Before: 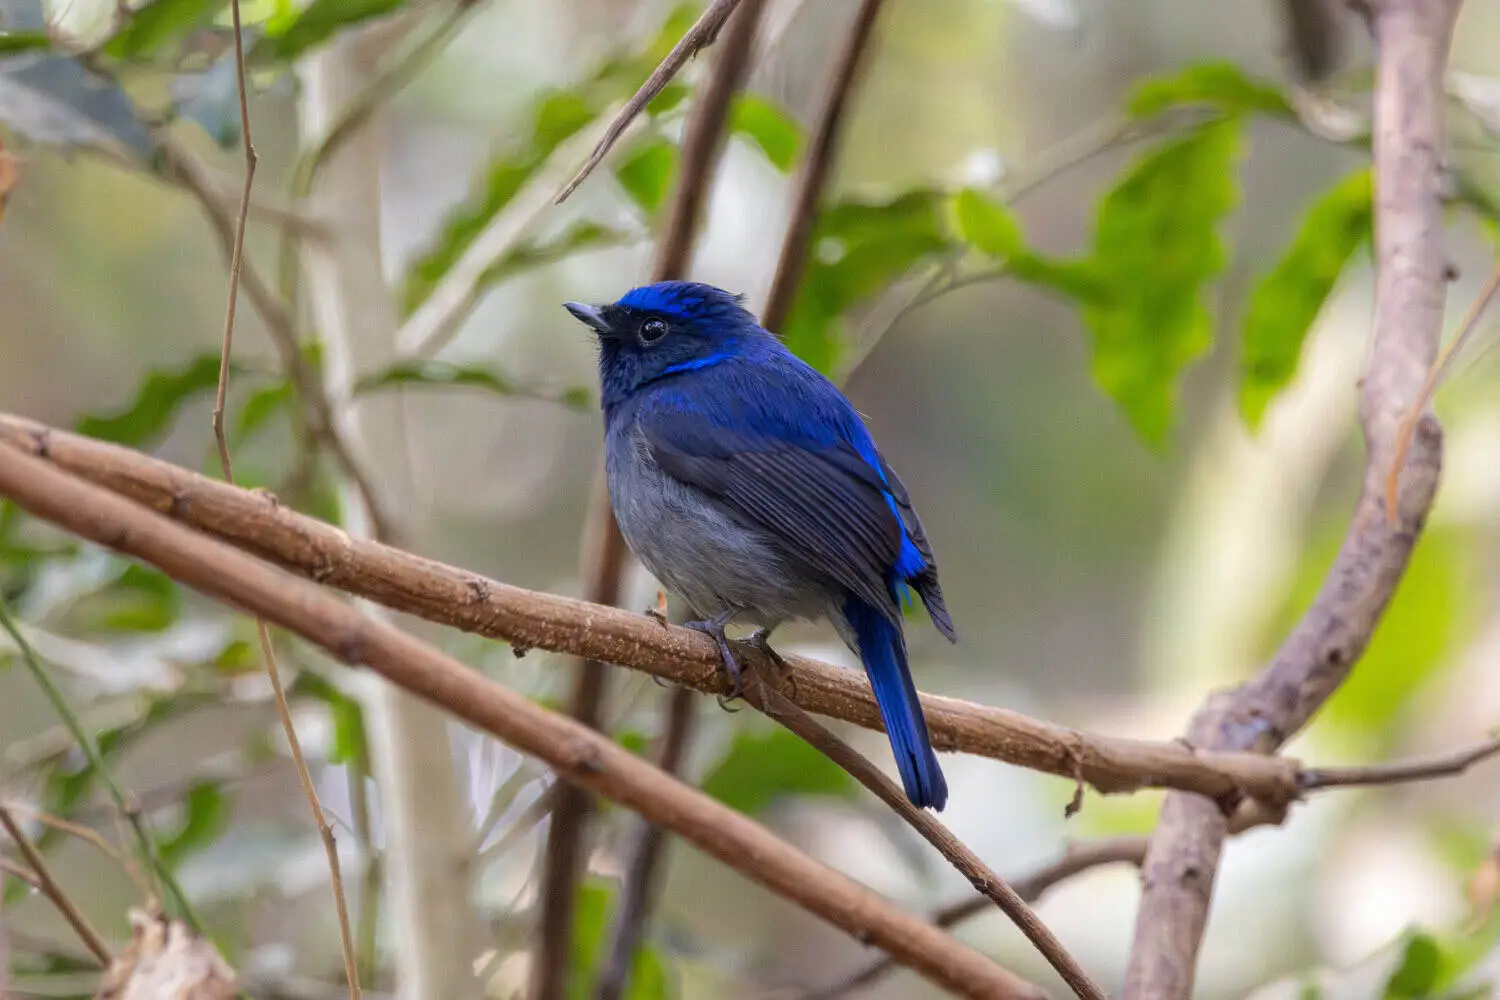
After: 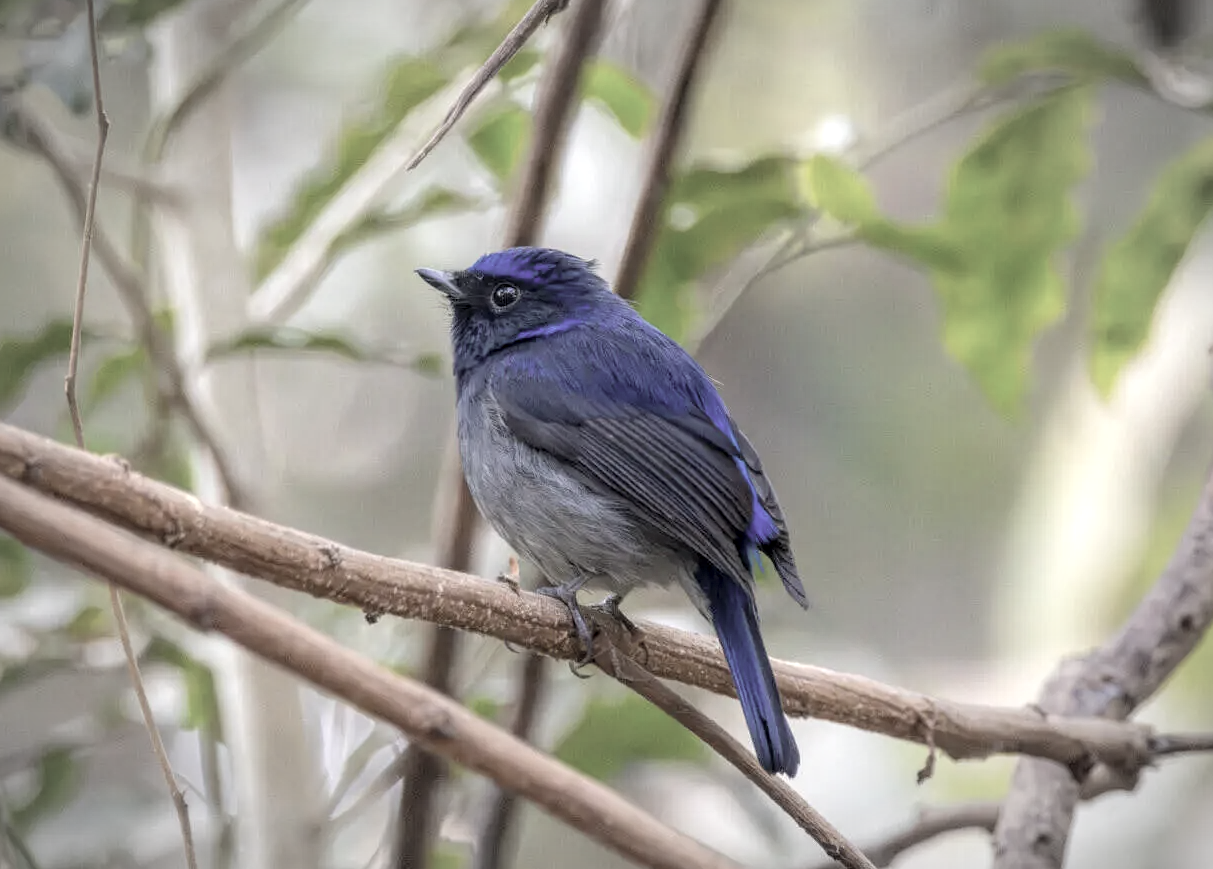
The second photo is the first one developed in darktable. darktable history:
crop: left 9.929%, top 3.475%, right 9.188%, bottom 9.529%
contrast brightness saturation: brightness 0.18, saturation -0.5
local contrast: detail 130%
vignetting: fall-off radius 60%, automatic ratio true
exposure: exposure 0.128 EV, compensate highlight preservation false
